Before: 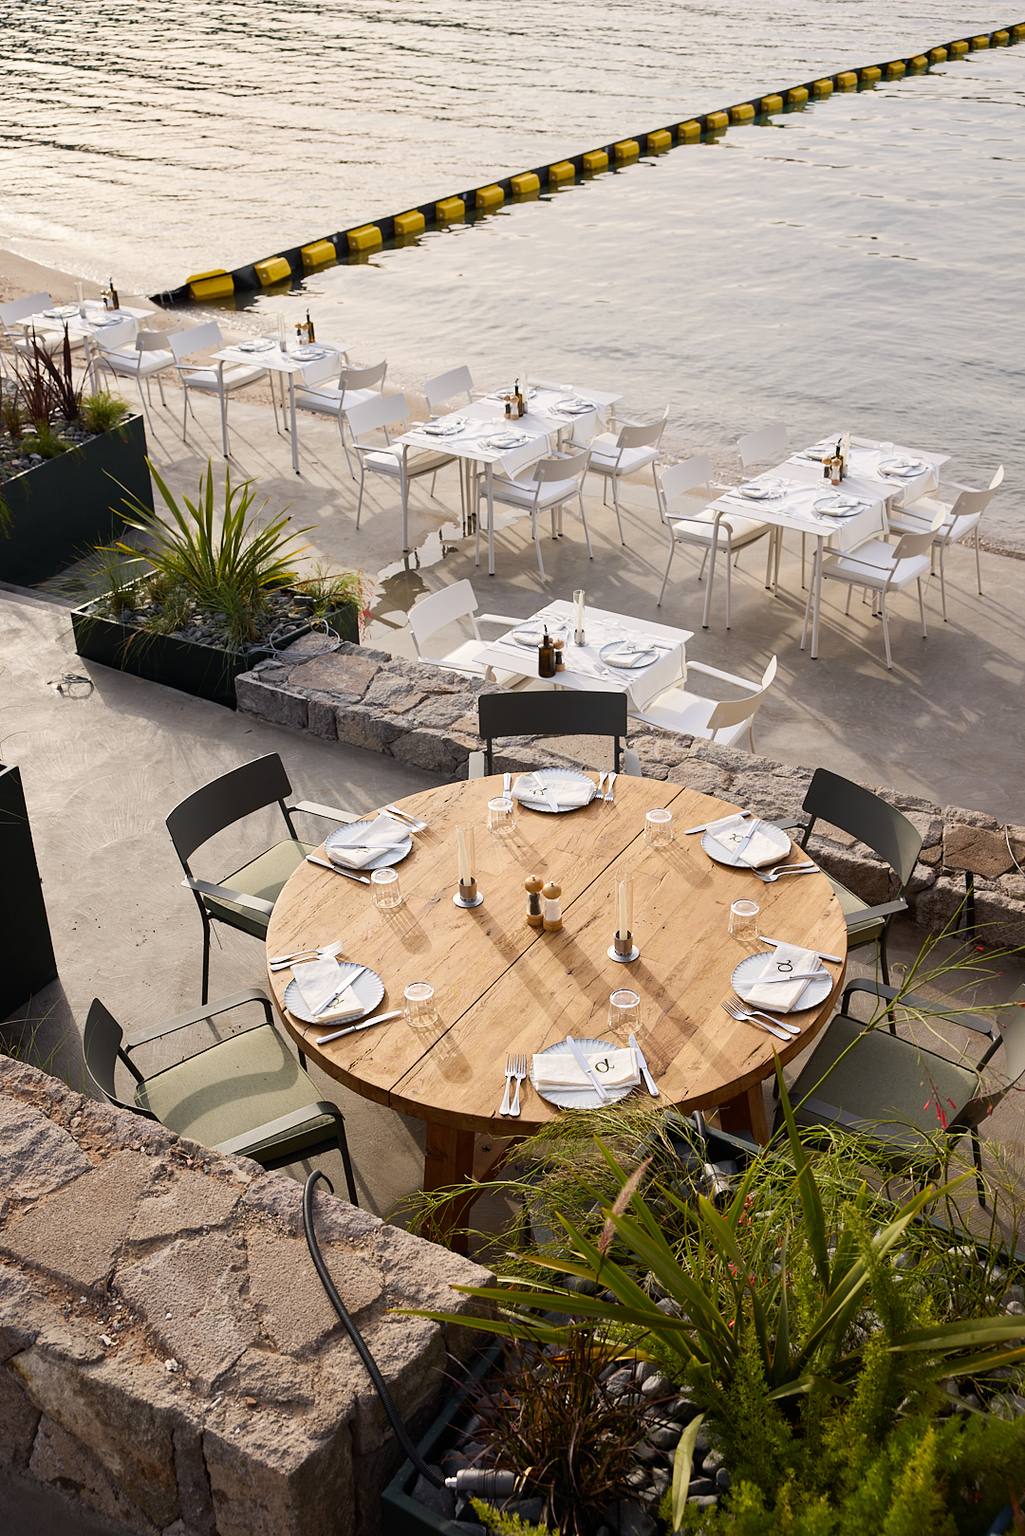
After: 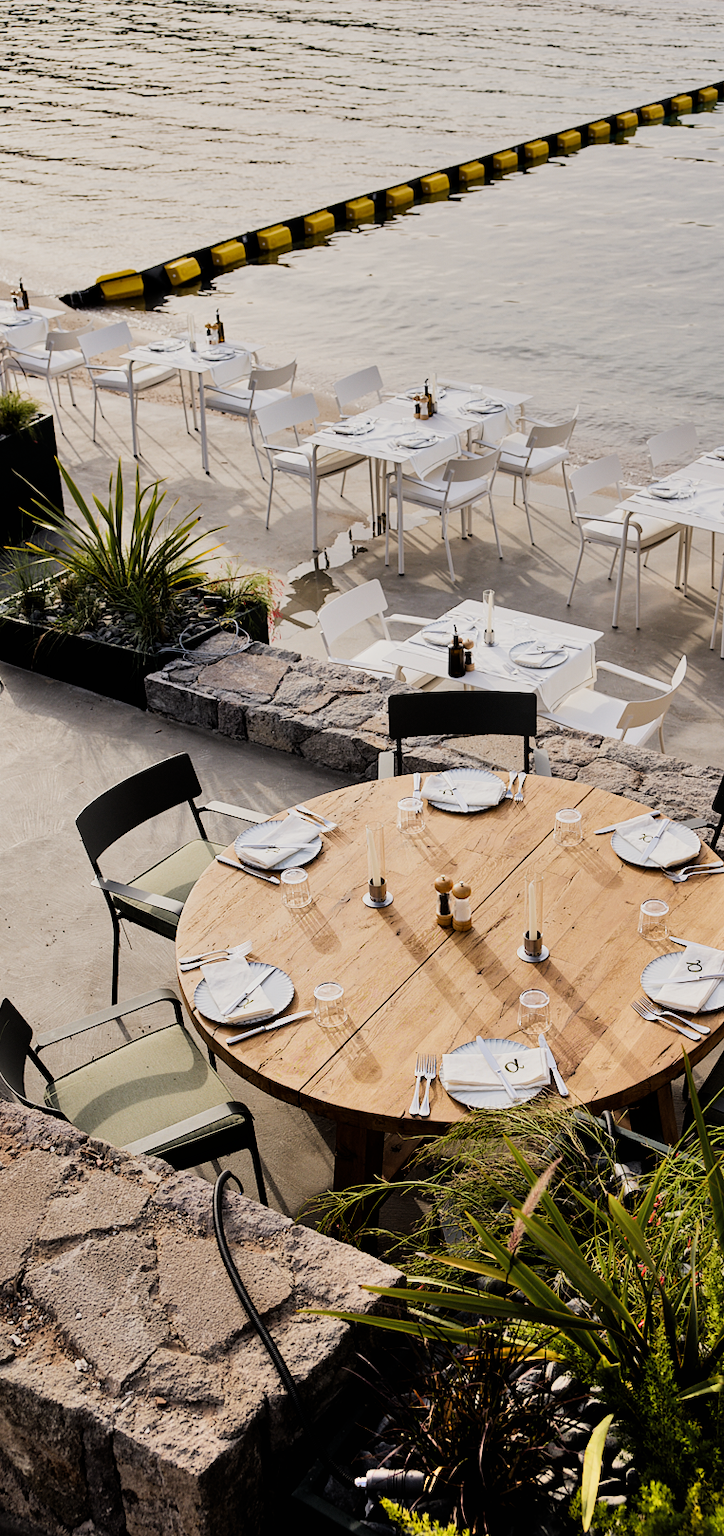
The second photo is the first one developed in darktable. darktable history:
crop and rotate: left 8.936%, right 20.245%
shadows and highlights: low approximation 0.01, soften with gaussian
filmic rgb: black relative exposure -5.12 EV, white relative exposure 3.97 EV, hardness 2.9, contrast 1.296, highlights saturation mix -29.43%
